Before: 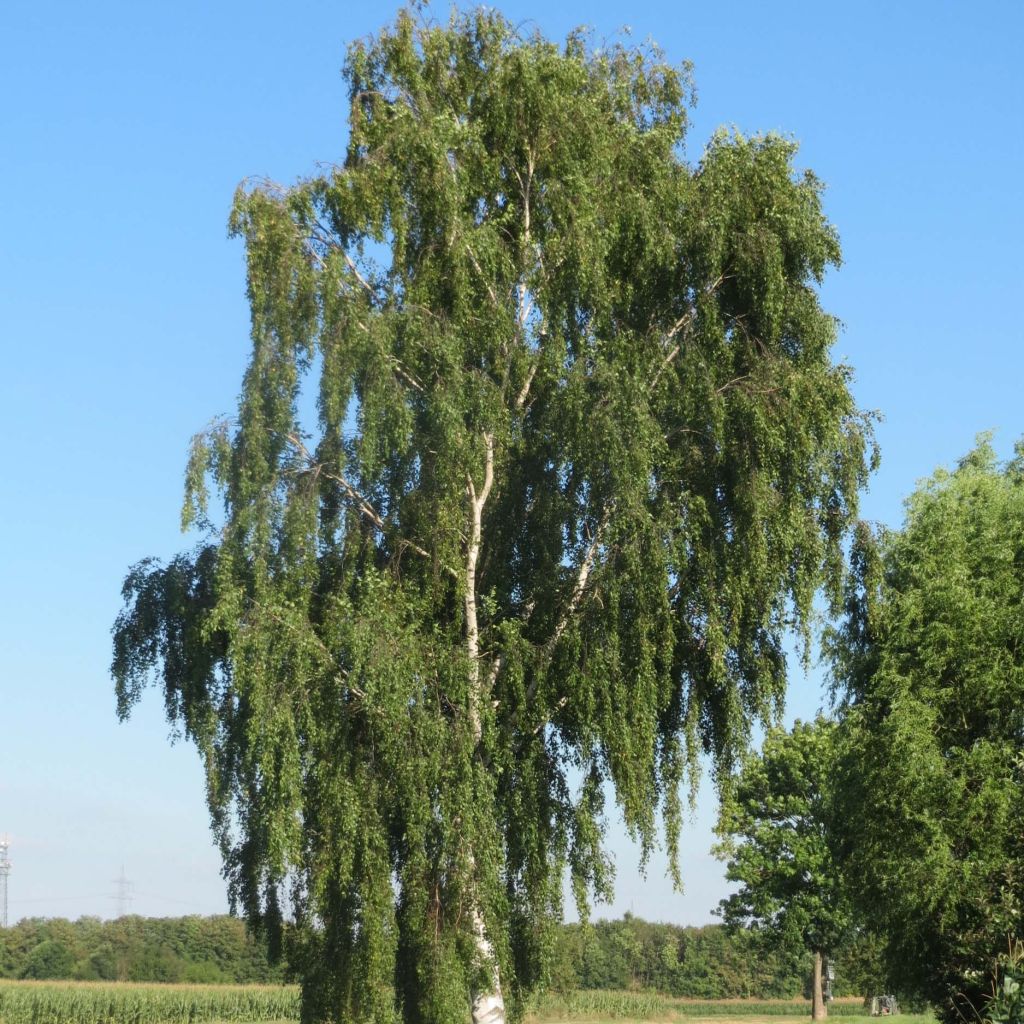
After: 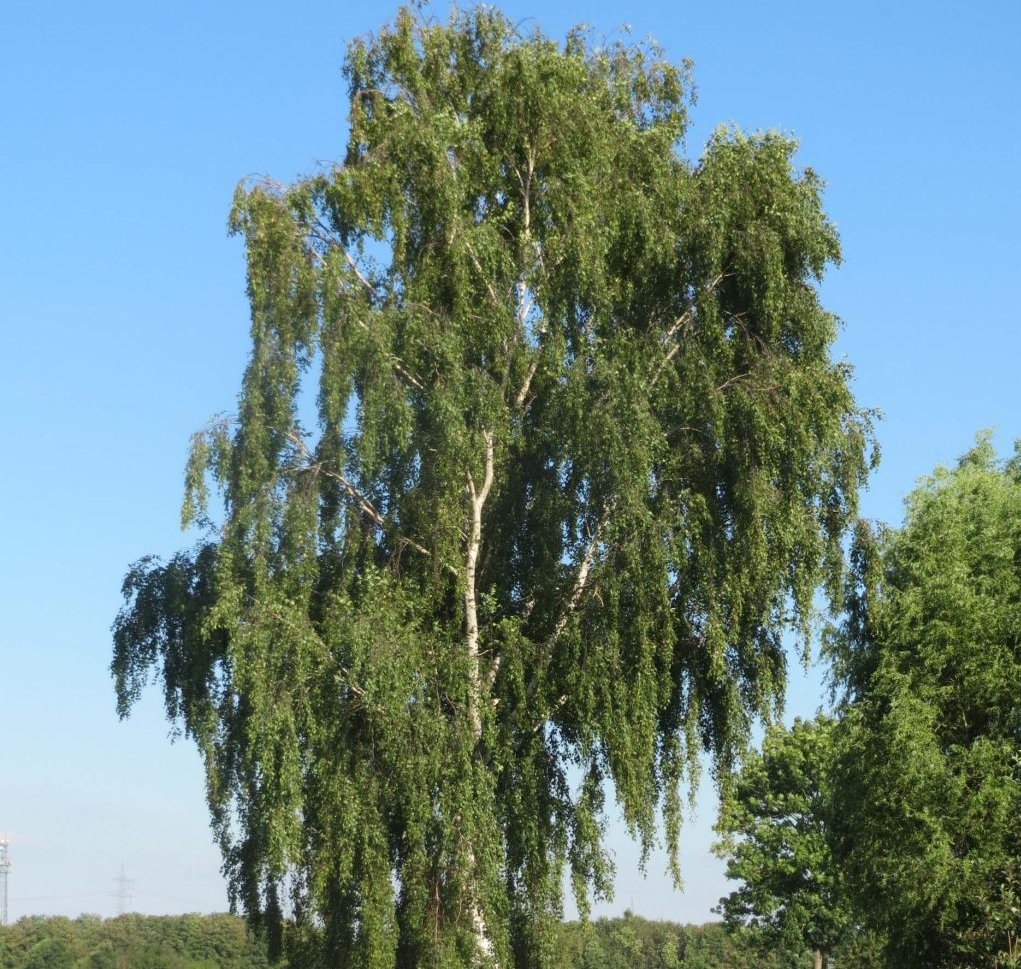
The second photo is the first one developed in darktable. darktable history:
crop: top 0.255%, right 0.265%, bottom 5.043%
